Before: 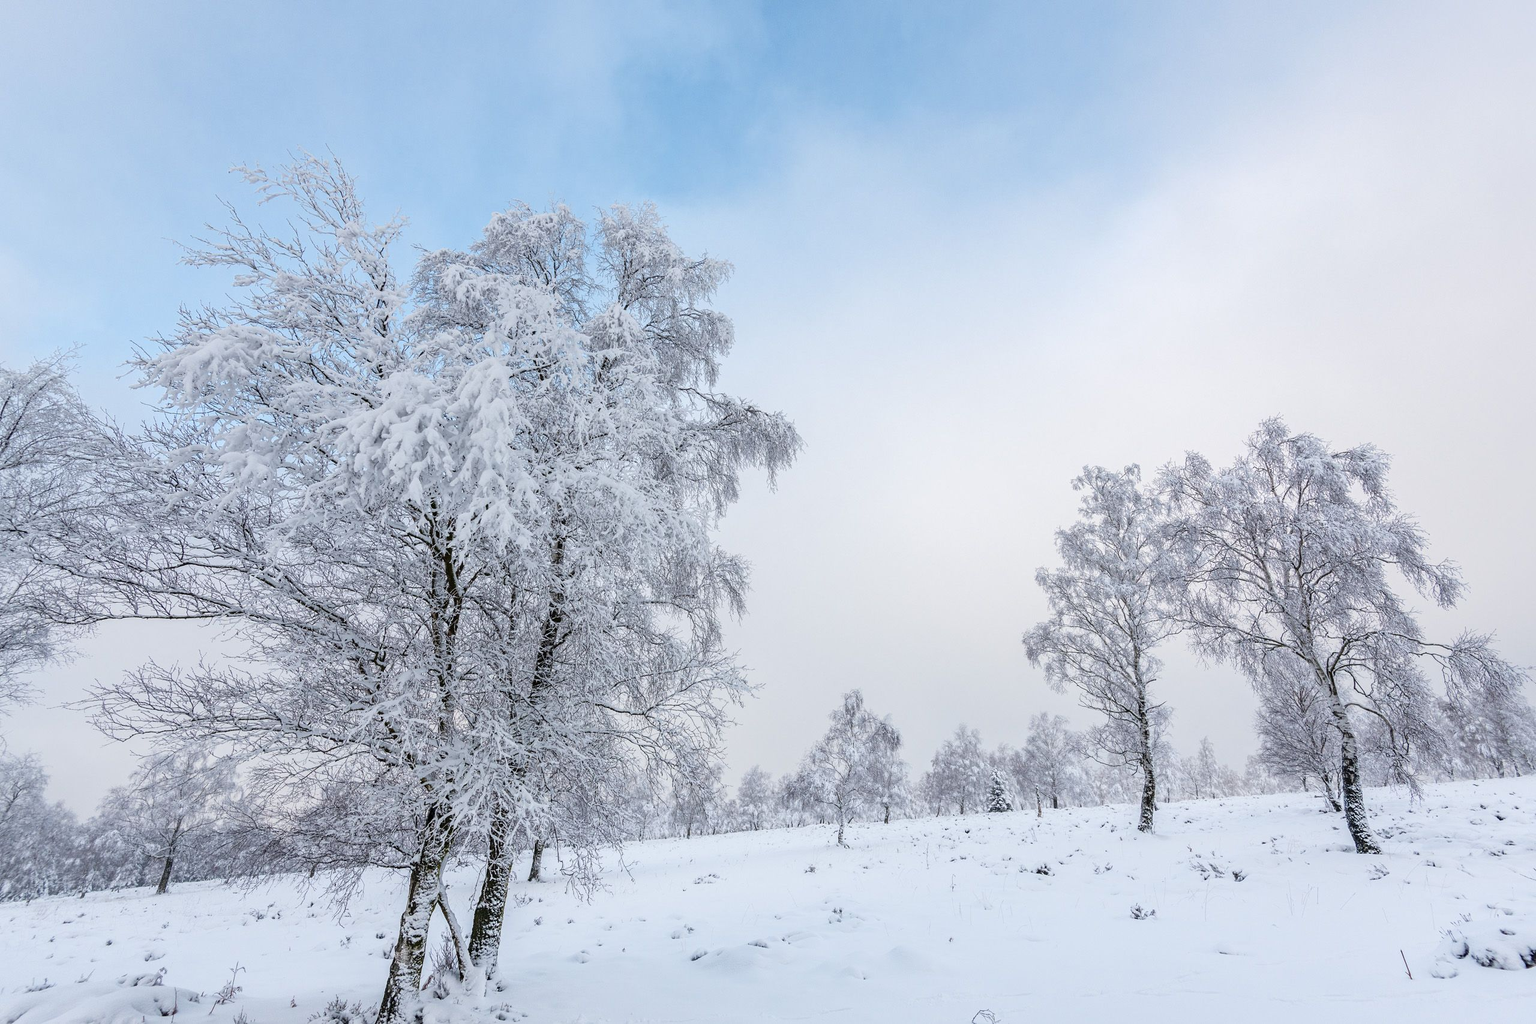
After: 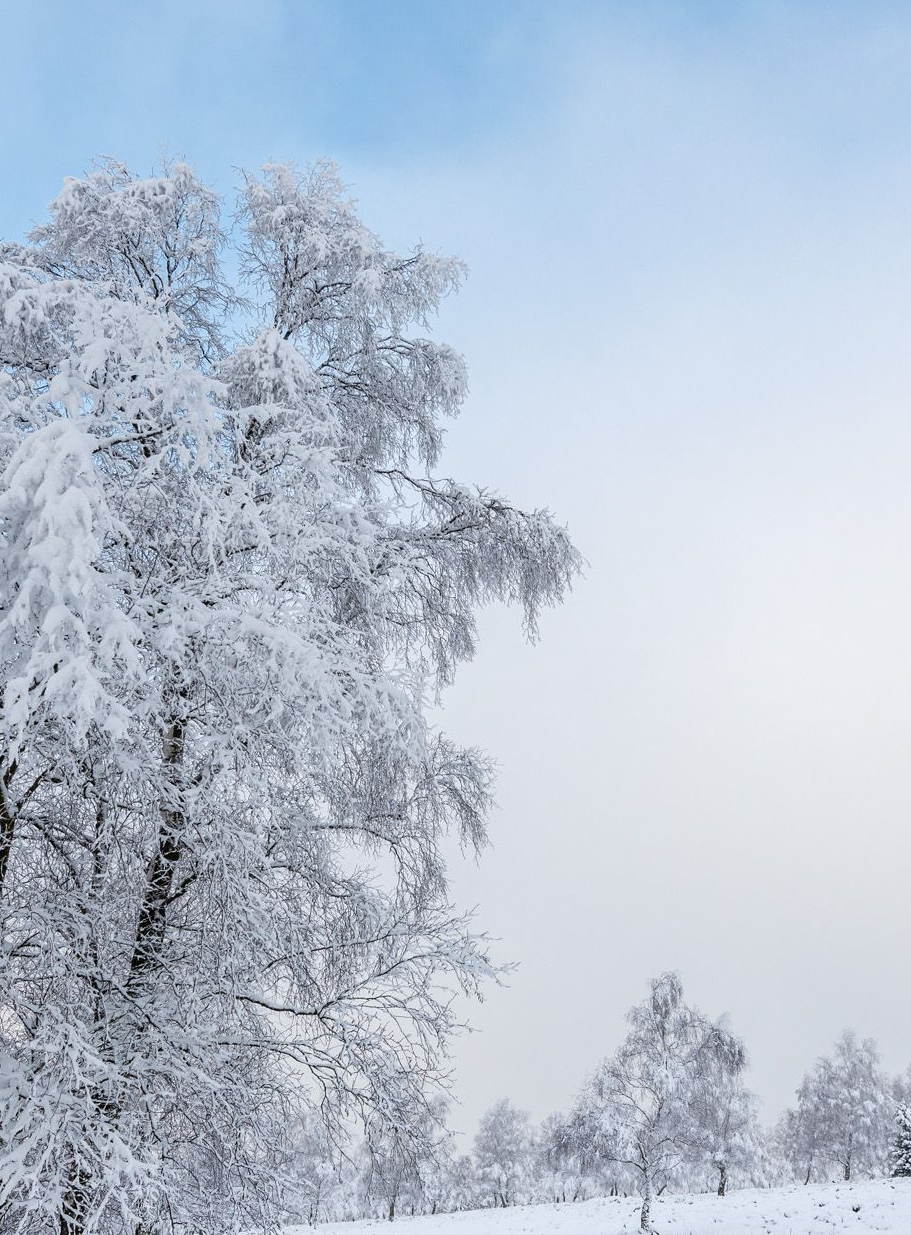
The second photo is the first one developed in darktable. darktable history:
crop and rotate: left 29.554%, top 10.398%, right 34.83%, bottom 17.219%
